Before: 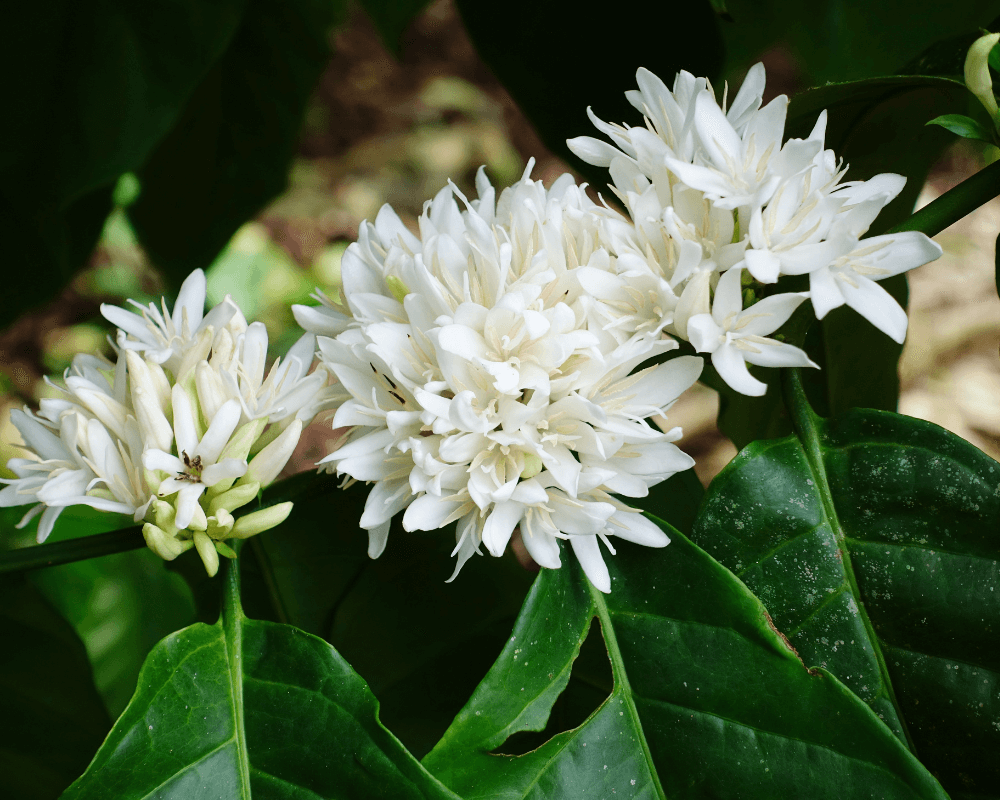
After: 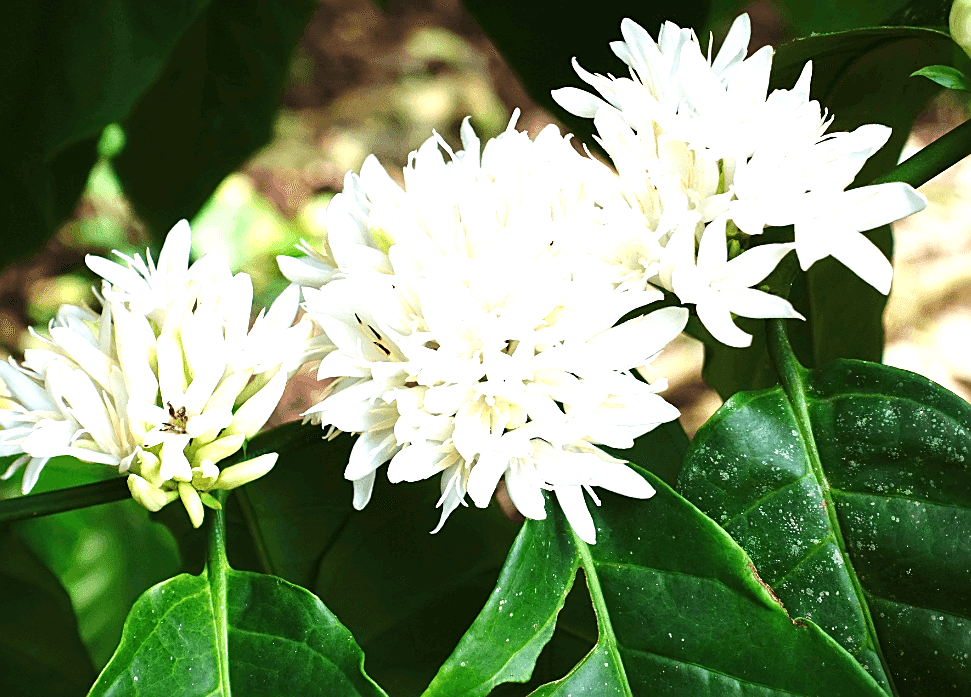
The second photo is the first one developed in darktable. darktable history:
exposure: black level correction 0, exposure 1.2 EV, compensate exposure bias true, compensate highlight preservation false
crop: left 1.507%, top 6.147%, right 1.379%, bottom 6.637%
sharpen: on, module defaults
white balance: red 1.004, blue 1.024
